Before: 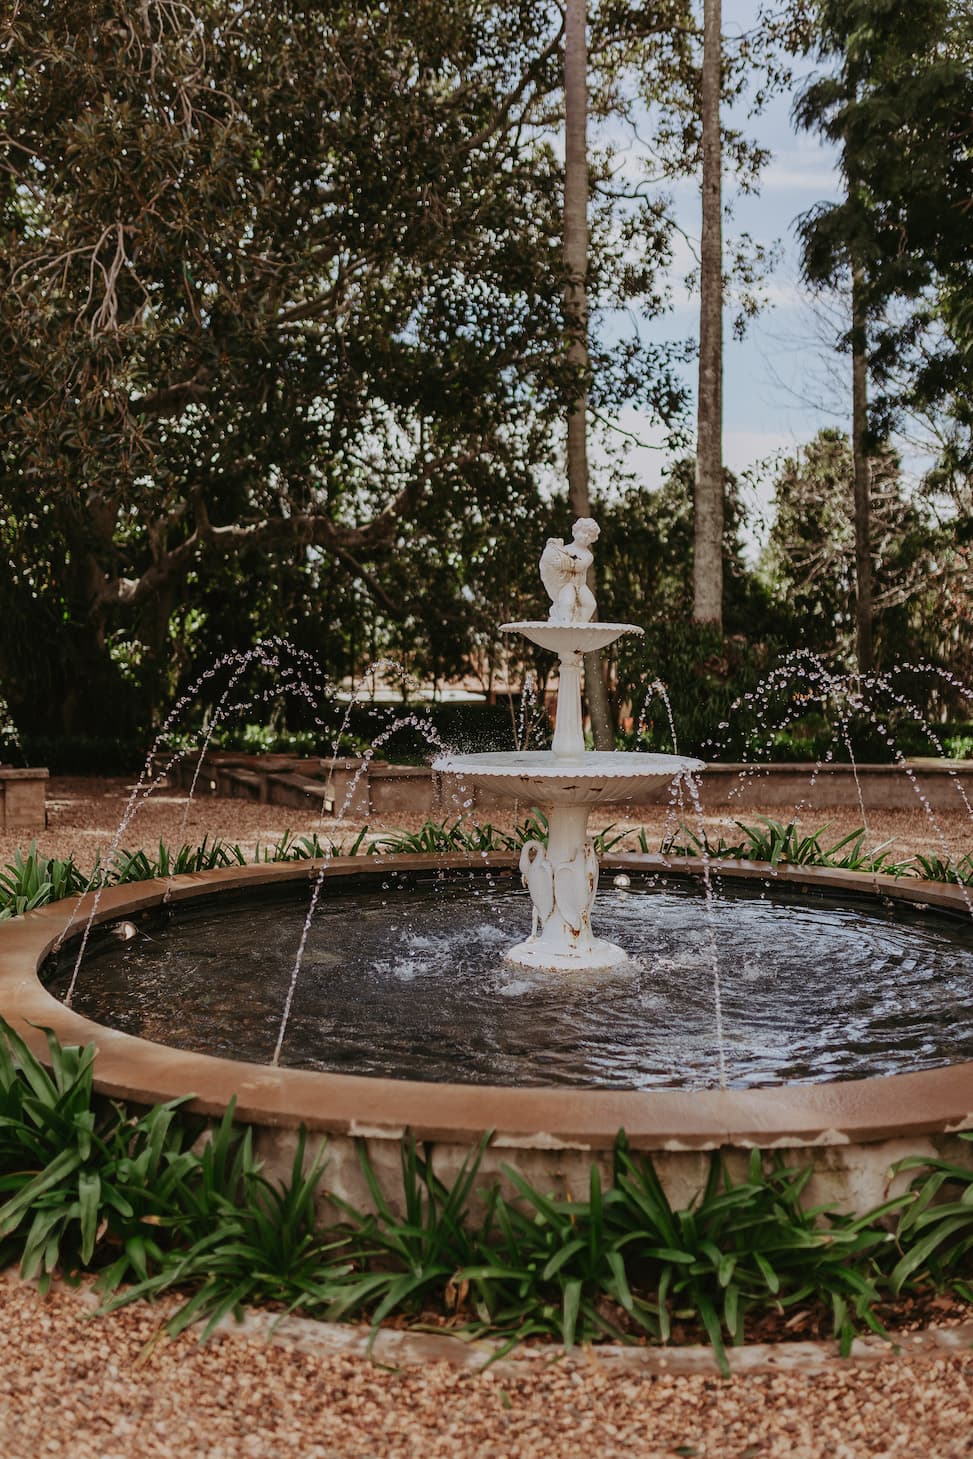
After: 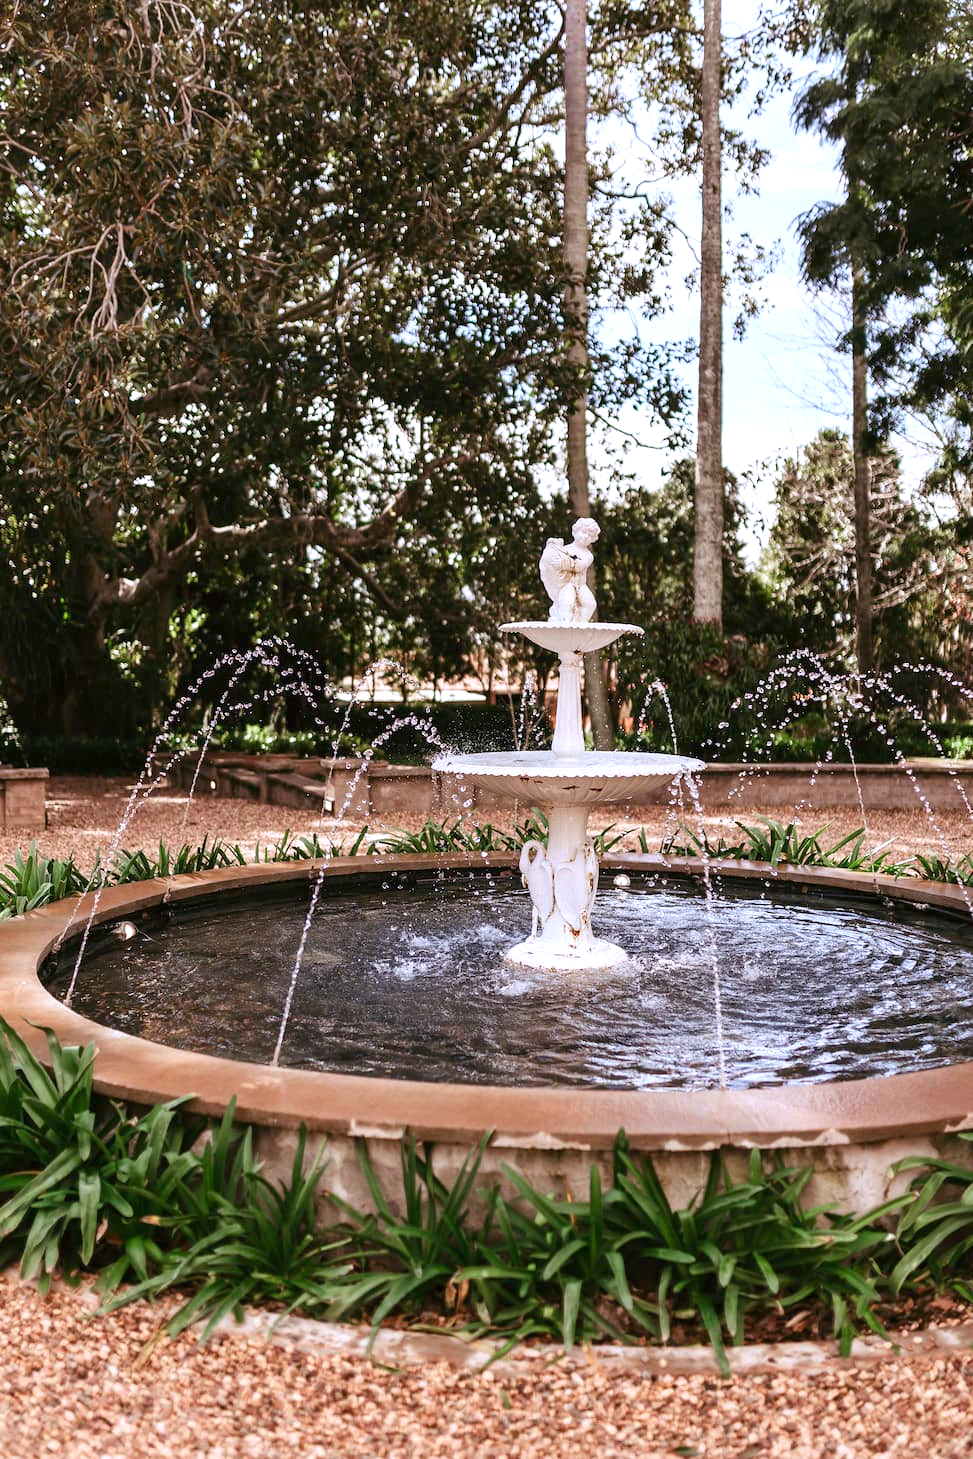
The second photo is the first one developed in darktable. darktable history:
white balance: red 1.004, blue 1.096
exposure: black level correction 0.001, exposure 1 EV, compensate highlight preservation false
